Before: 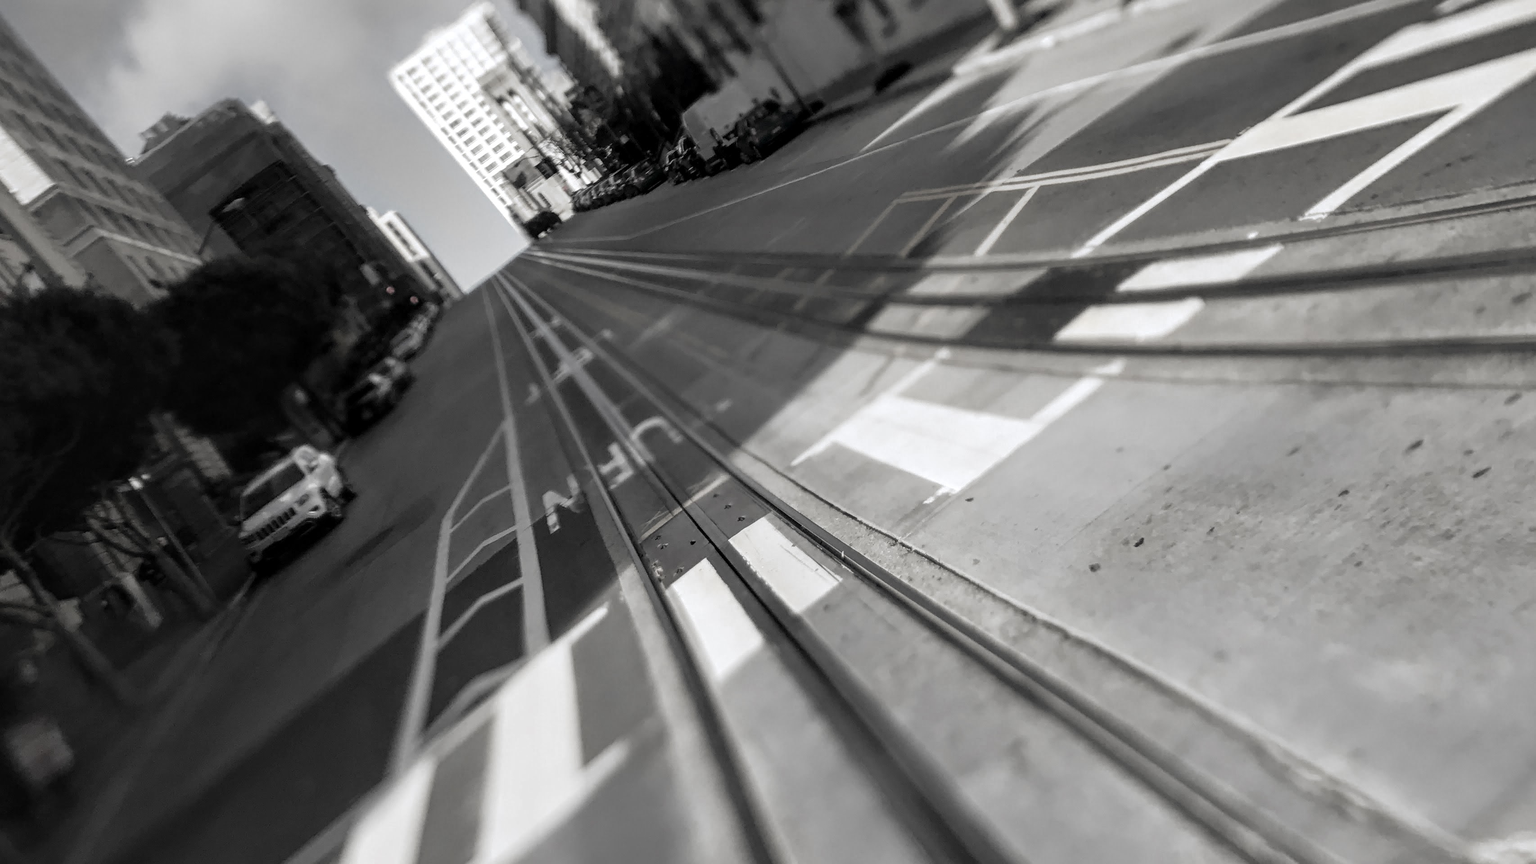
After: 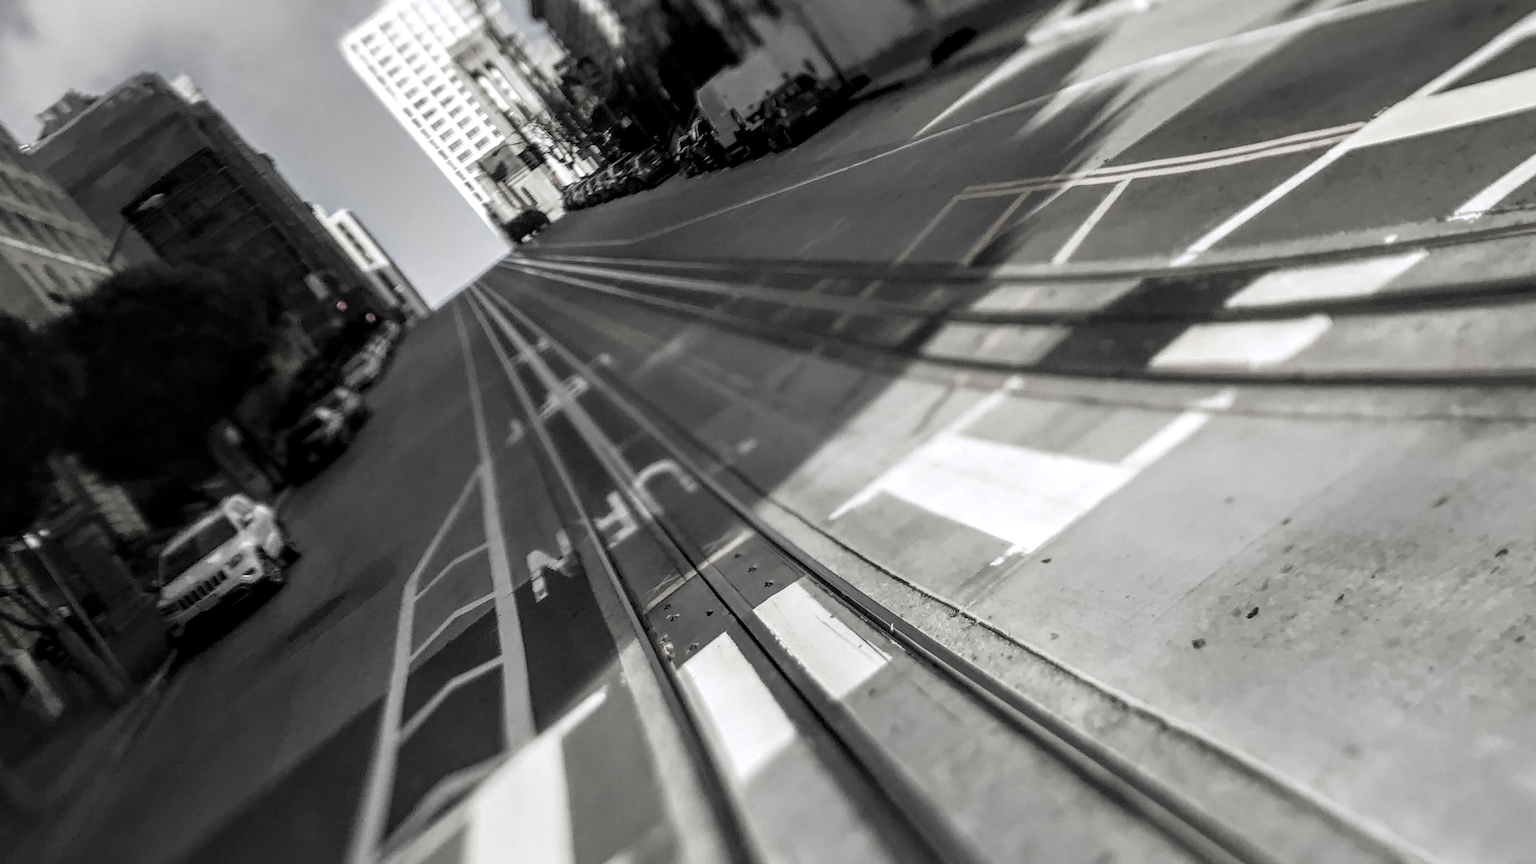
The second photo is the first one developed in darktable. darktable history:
local contrast: on, module defaults
crop and rotate: left 7.196%, top 4.574%, right 10.605%, bottom 13.178%
contrast brightness saturation: contrast 0.09, saturation 0.28
